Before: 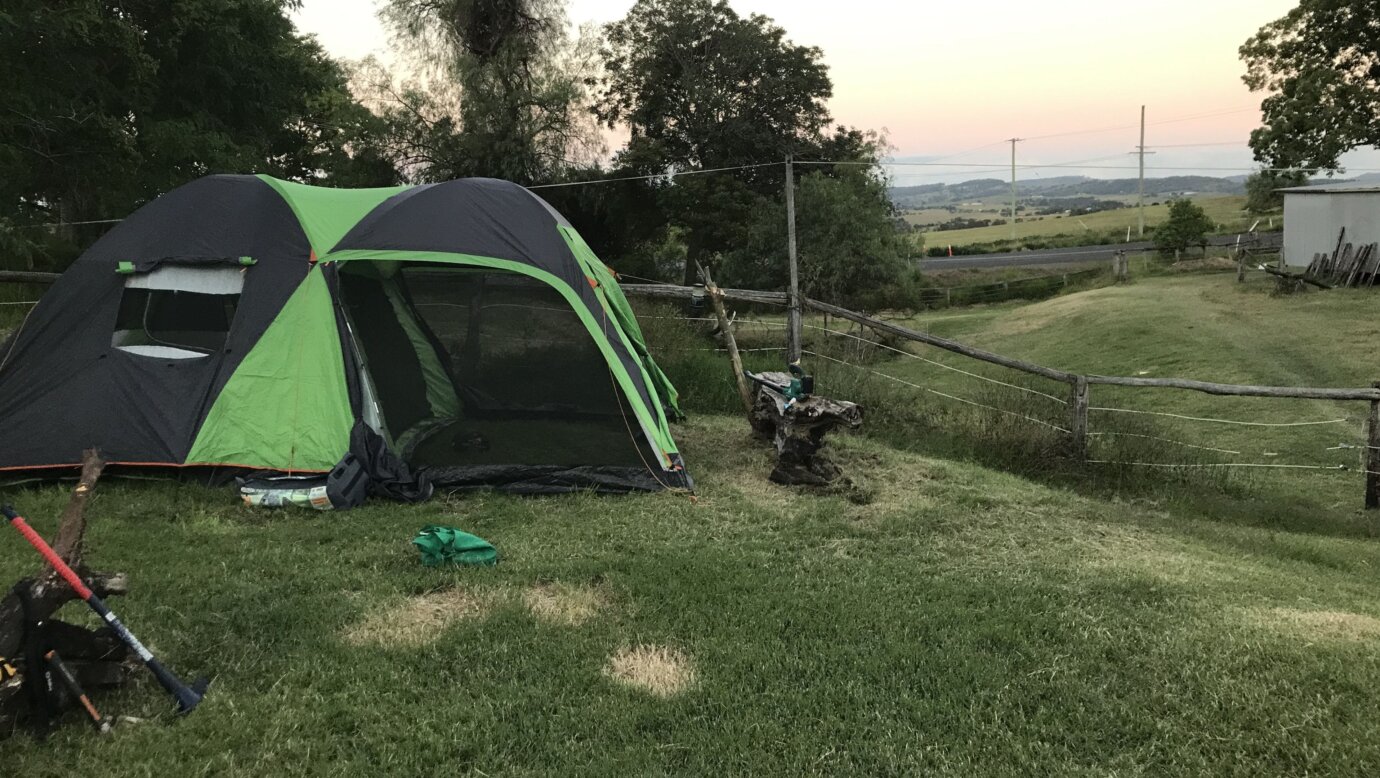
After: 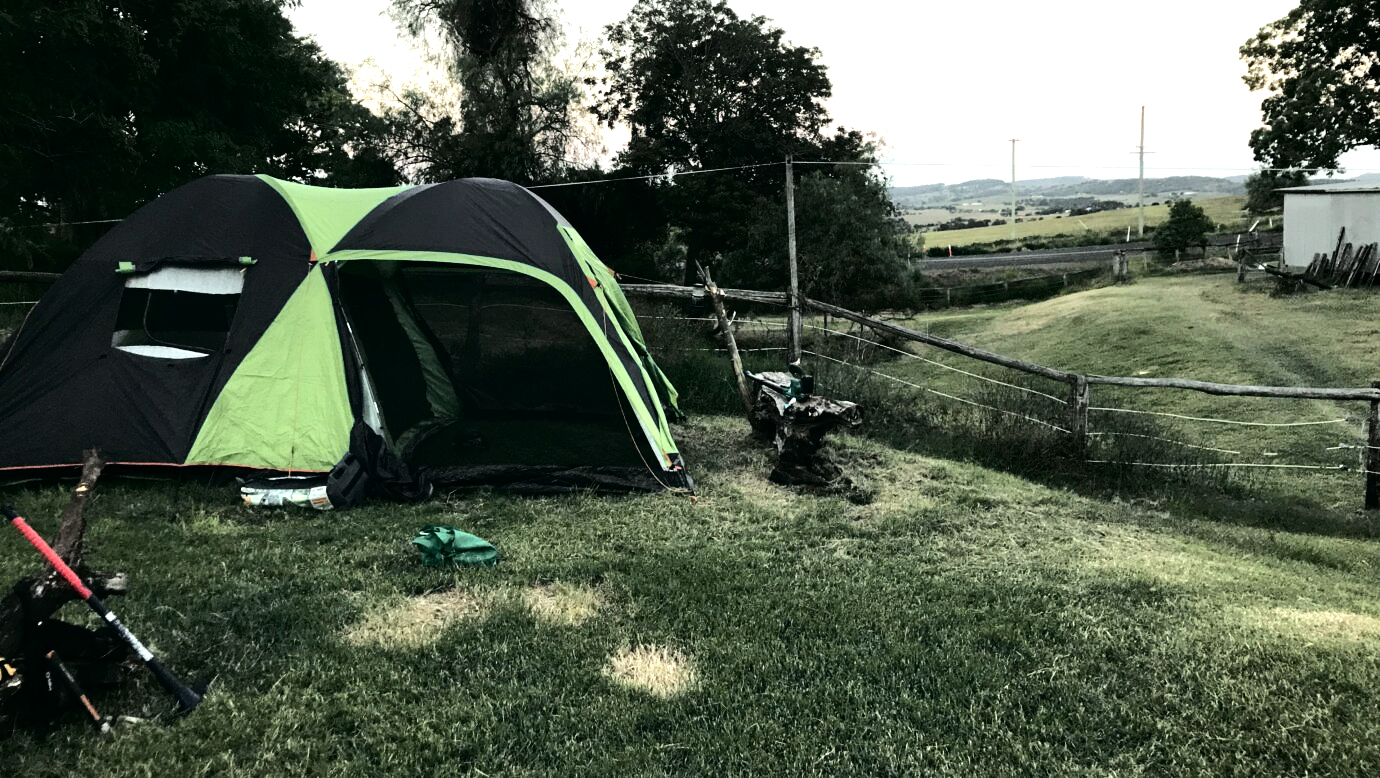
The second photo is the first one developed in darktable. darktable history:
tone curve: curves: ch0 [(0, 0) (0.081, 0.044) (0.185, 0.145) (0.283, 0.273) (0.405, 0.449) (0.495, 0.554) (0.686, 0.743) (0.826, 0.853) (0.978, 0.988)]; ch1 [(0, 0) (0.147, 0.166) (0.321, 0.362) (0.371, 0.402) (0.423, 0.426) (0.479, 0.472) (0.505, 0.497) (0.521, 0.506) (0.551, 0.546) (0.586, 0.571) (0.625, 0.638) (0.68, 0.715) (1, 1)]; ch2 [(0, 0) (0.346, 0.378) (0.404, 0.427) (0.502, 0.498) (0.531, 0.517) (0.547, 0.526) (0.582, 0.571) (0.629, 0.626) (0.717, 0.678) (1, 1)], color space Lab, independent channels, preserve colors none
tone equalizer: -8 EV -1.08 EV, -7 EV -1.01 EV, -6 EV -0.867 EV, -5 EV -0.578 EV, -3 EV 0.578 EV, -2 EV 0.867 EV, -1 EV 1.01 EV, +0 EV 1.08 EV, edges refinement/feathering 500, mask exposure compensation -1.57 EV, preserve details no
white balance: emerald 1
